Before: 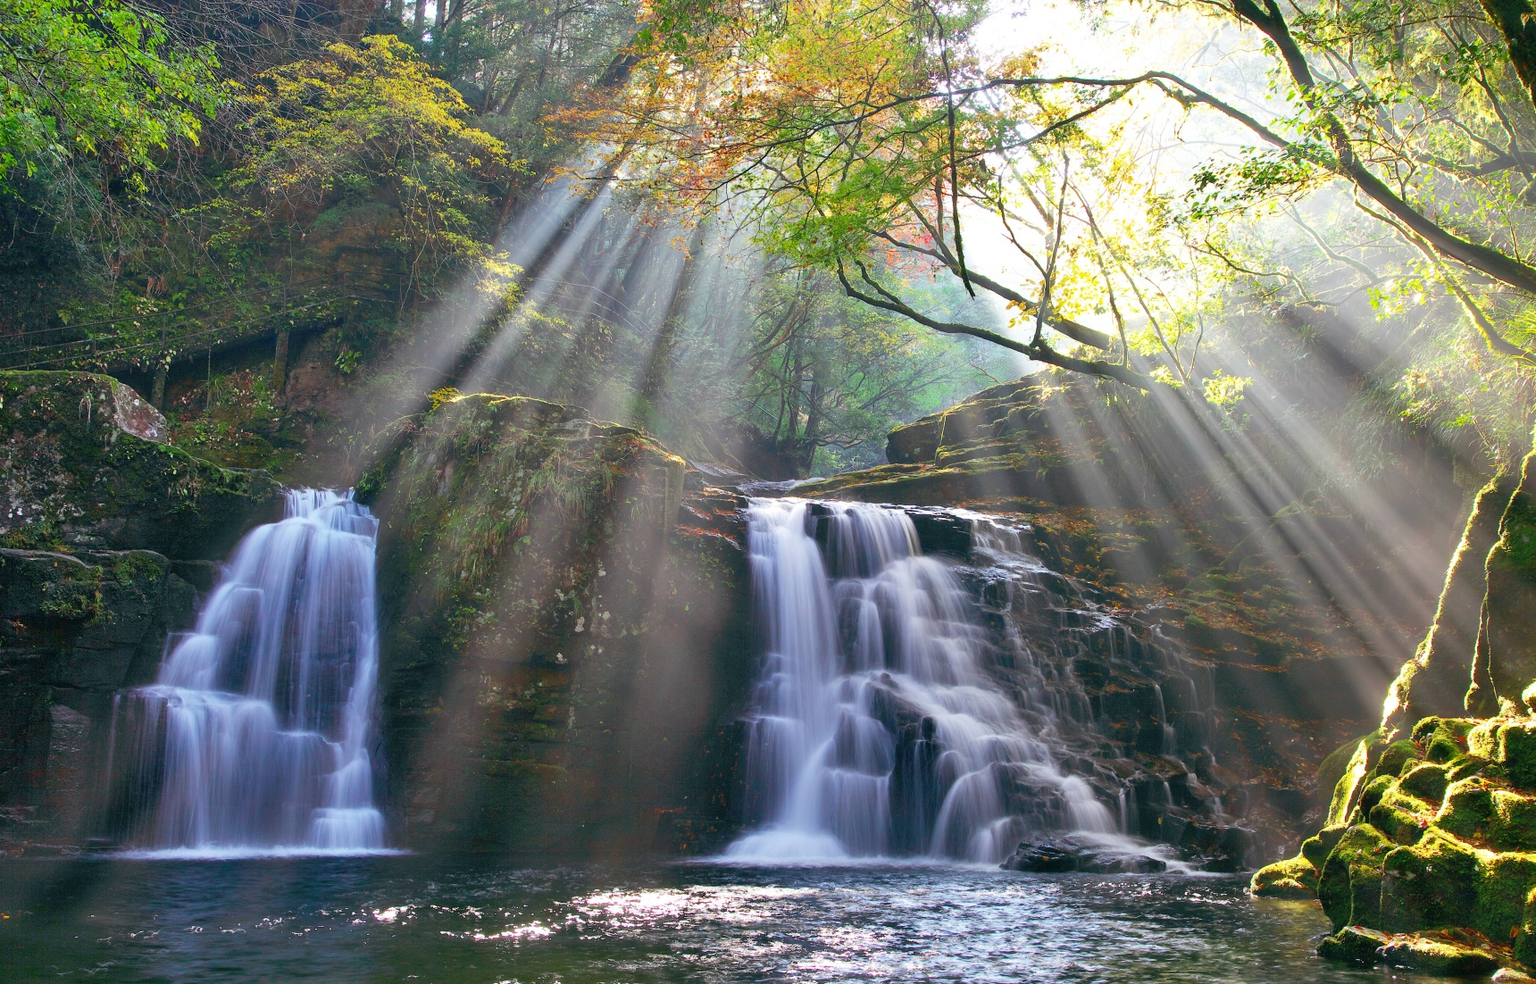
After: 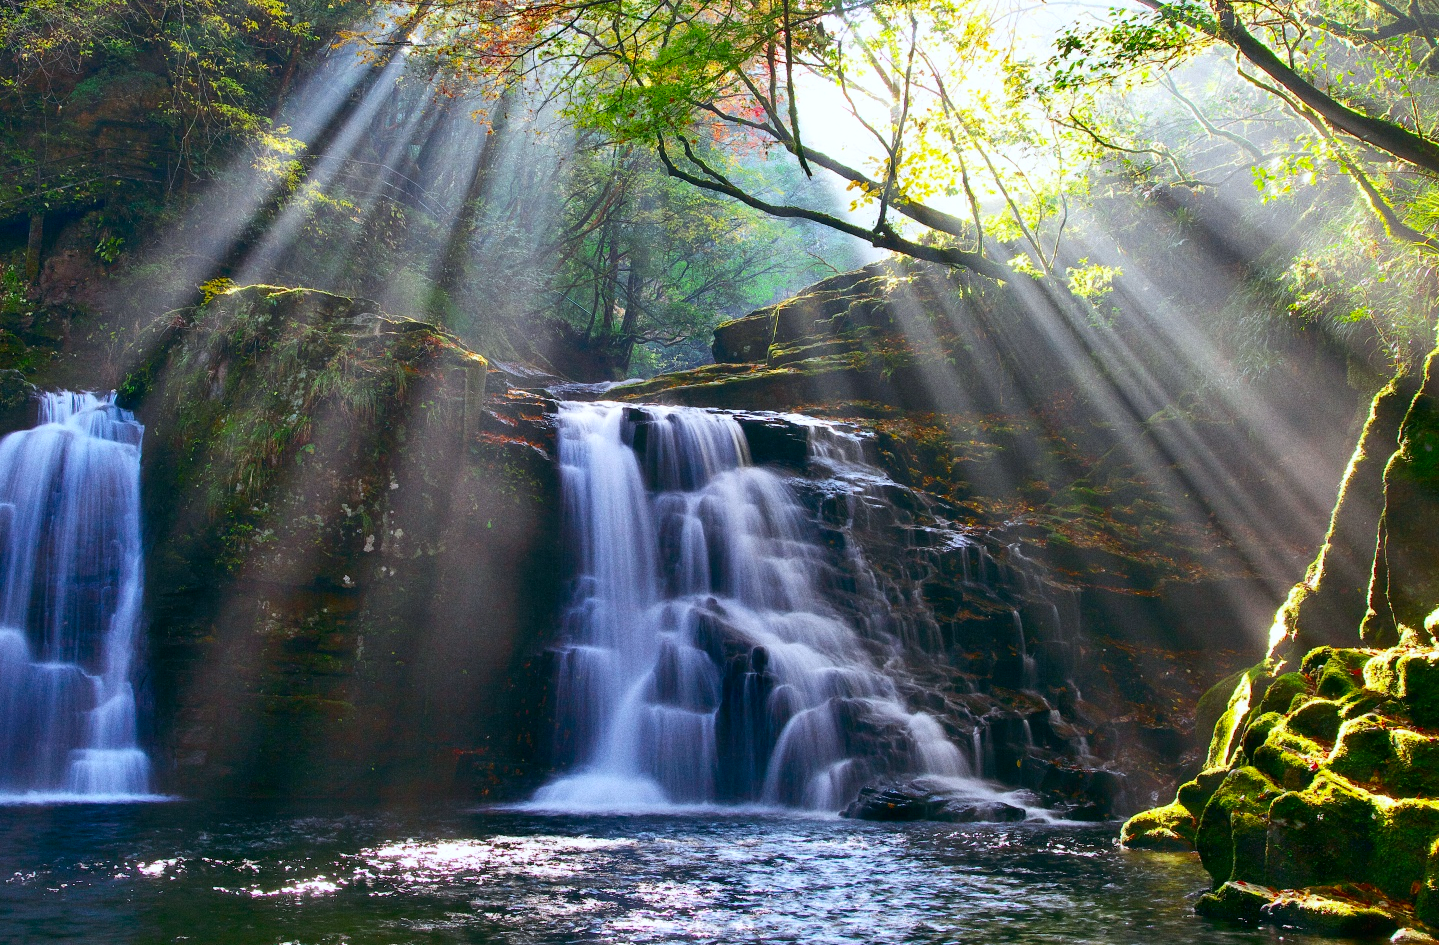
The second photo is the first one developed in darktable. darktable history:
crop: left 16.315%, top 14.246%
white balance: red 0.974, blue 1.044
bloom: size 3%, threshold 100%, strength 0%
grain: on, module defaults
contrast brightness saturation: contrast 0.12, brightness -0.12, saturation 0.2
